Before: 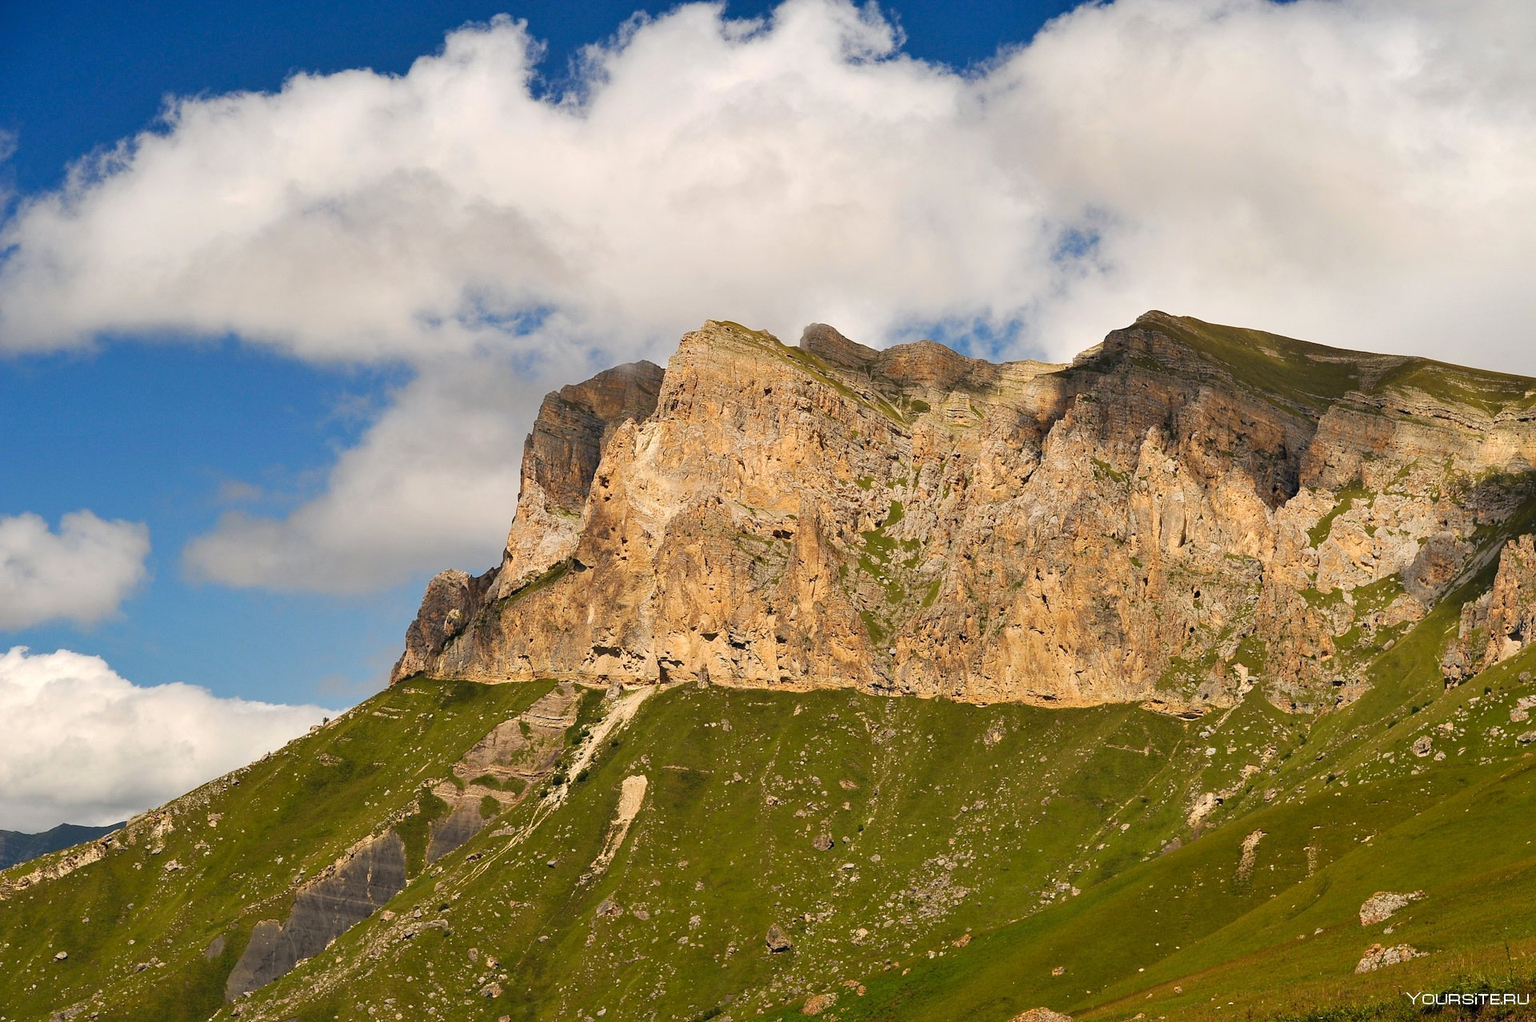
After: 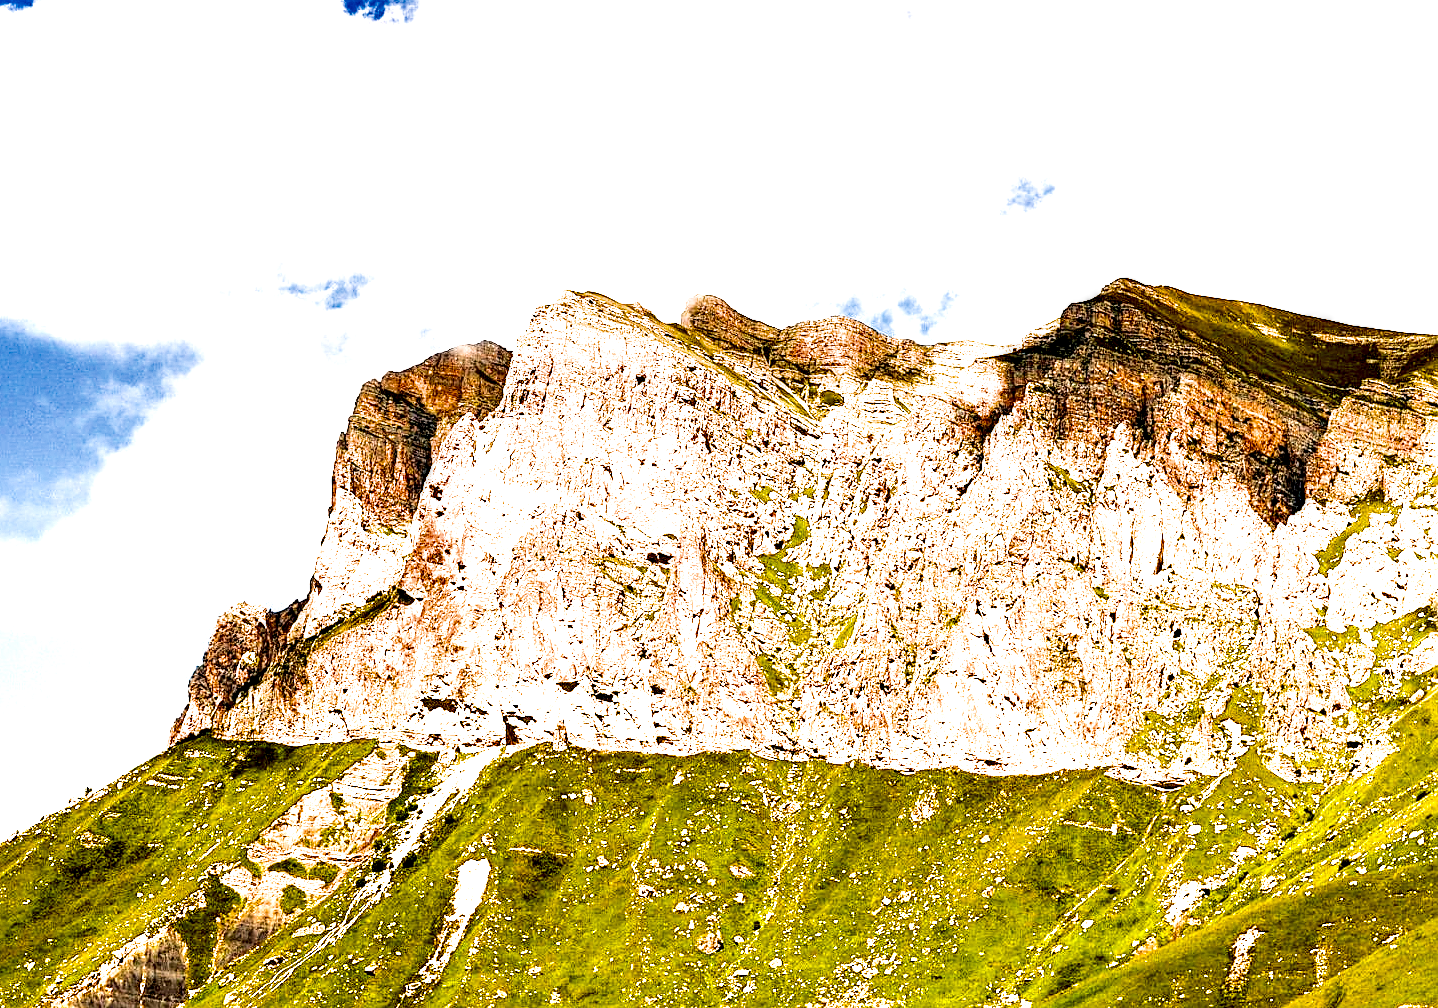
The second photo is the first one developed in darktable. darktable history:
crop: left 16.655%, top 8.669%, right 8.404%, bottom 12.44%
exposure: black level correction 0, exposure 1.994 EV
contrast brightness saturation: contrast 0.209, brightness -0.104, saturation 0.211
local contrast: shadows 168%, detail 226%
color balance rgb: shadows lift › chroma 0.943%, shadows lift › hue 110.51°, linear chroma grading › global chroma 14.409%, perceptual saturation grading › global saturation 30.6%, global vibrance 20%
sharpen: on, module defaults
filmic rgb: black relative exposure -12.69 EV, white relative exposure 2.82 EV, target black luminance 0%, hardness 8.54, latitude 69.45%, contrast 1.134, shadows ↔ highlights balance -1.14%
